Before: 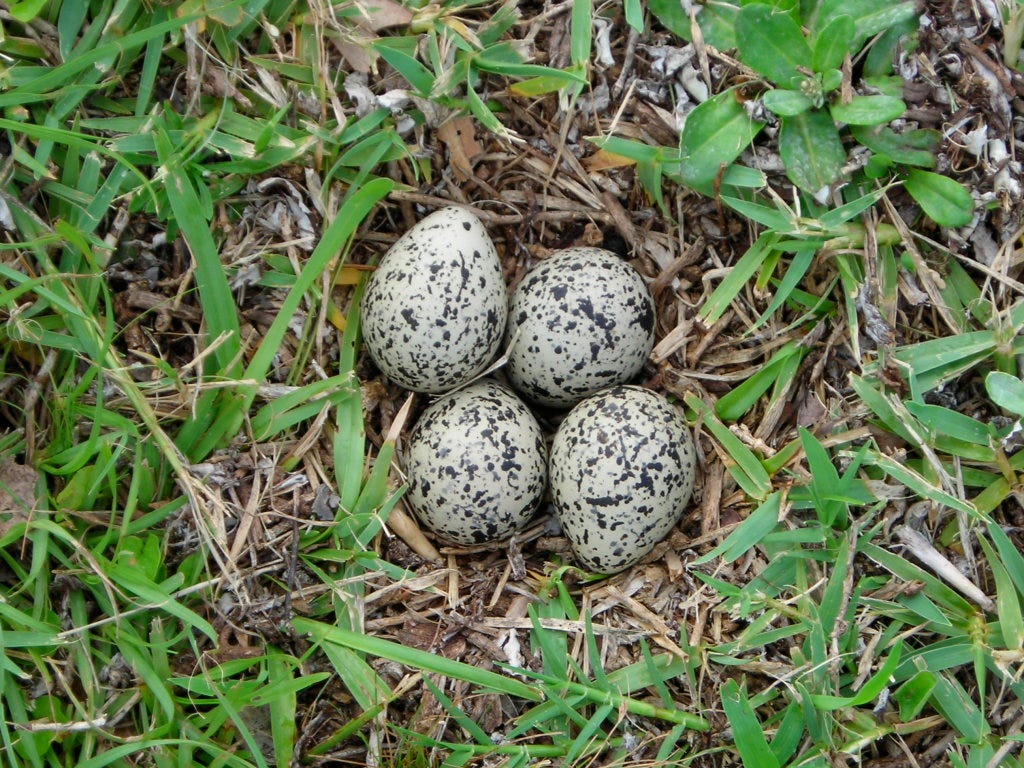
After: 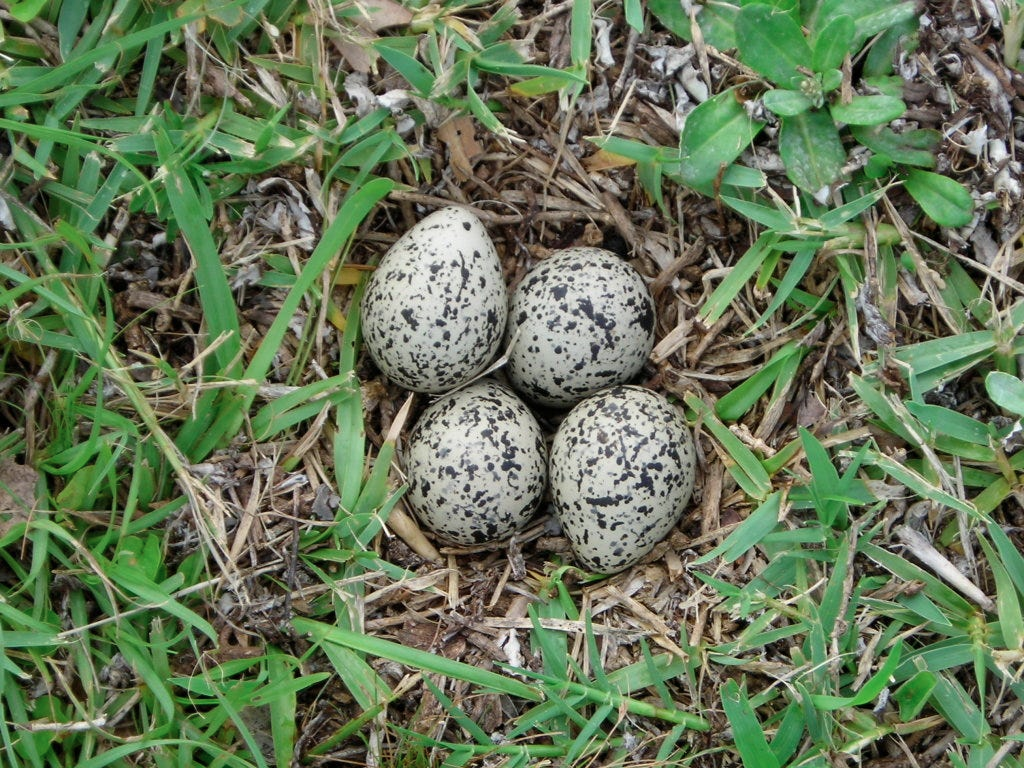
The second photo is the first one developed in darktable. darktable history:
color zones: curves: ch1 [(0.113, 0.438) (0.75, 0.5)]; ch2 [(0.12, 0.526) (0.75, 0.5)]
